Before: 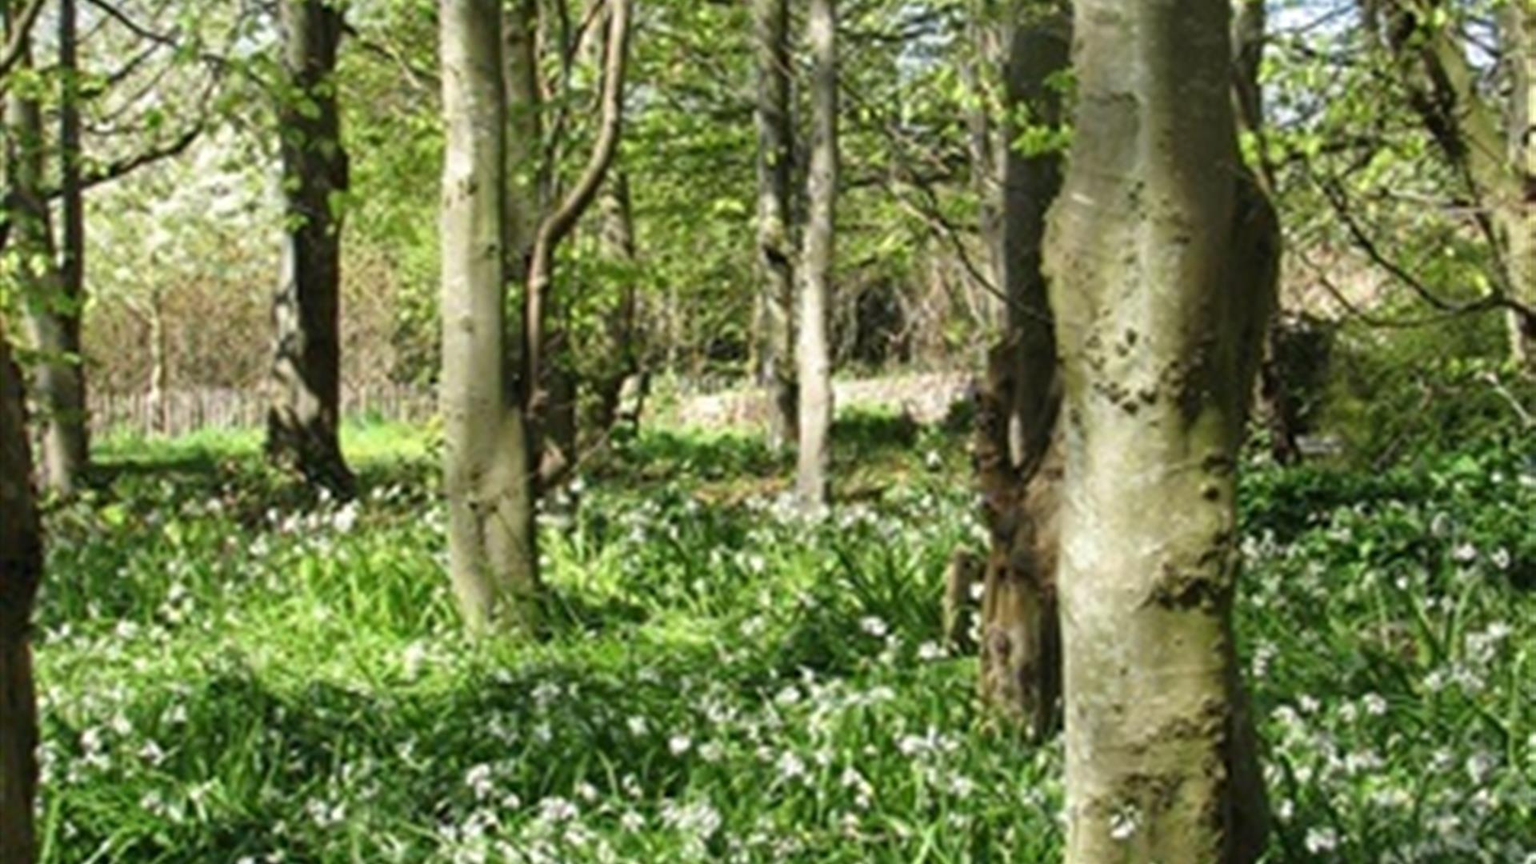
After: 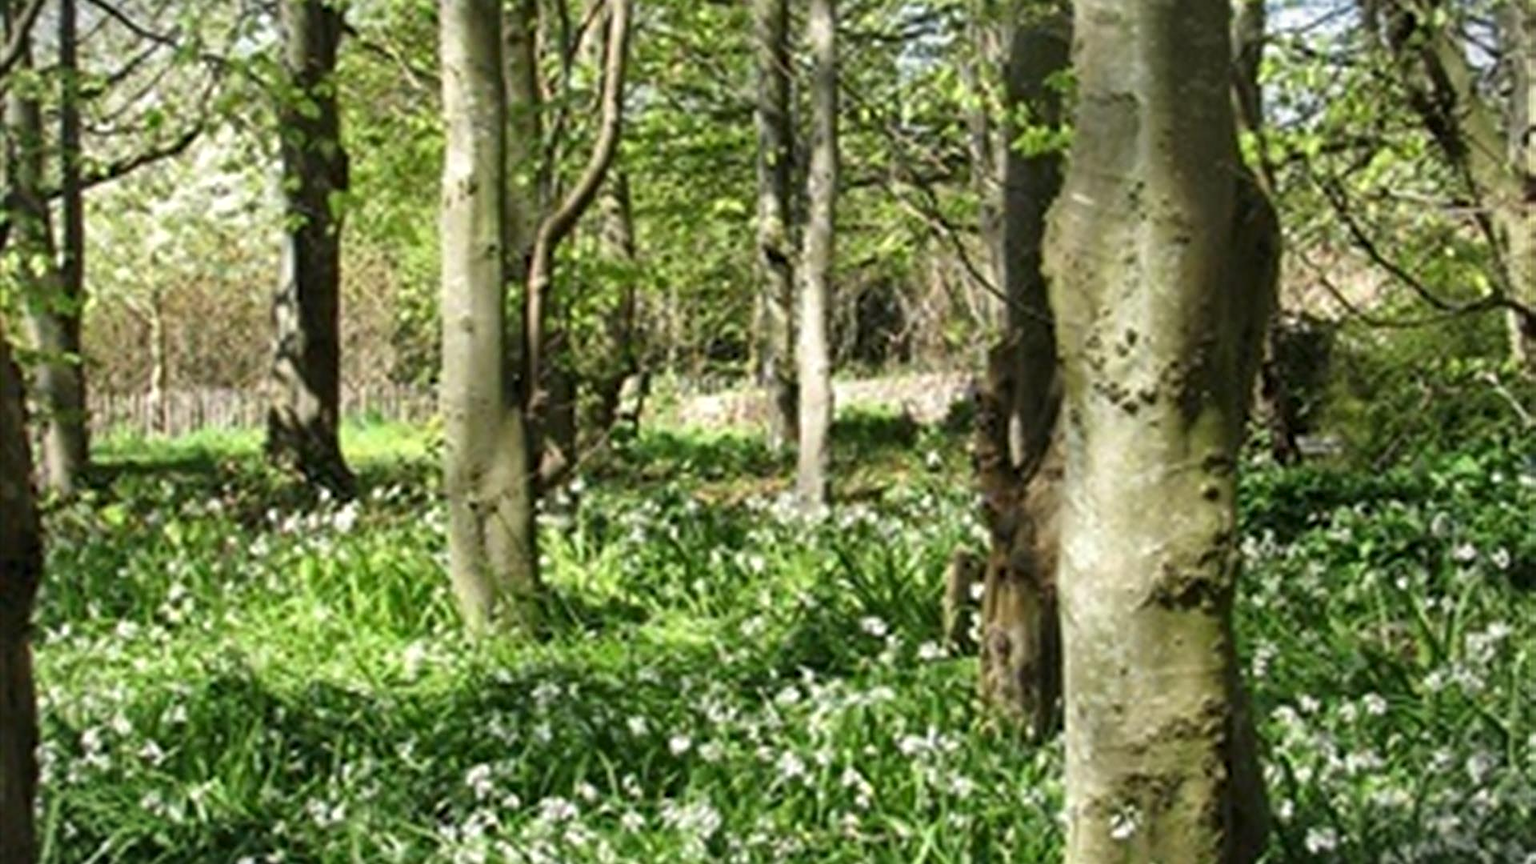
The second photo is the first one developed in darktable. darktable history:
vignetting: fall-off start 99.62%, width/height ratio 1.325
sharpen: on, module defaults
local contrast: mode bilateral grid, contrast 20, coarseness 51, detail 119%, midtone range 0.2
